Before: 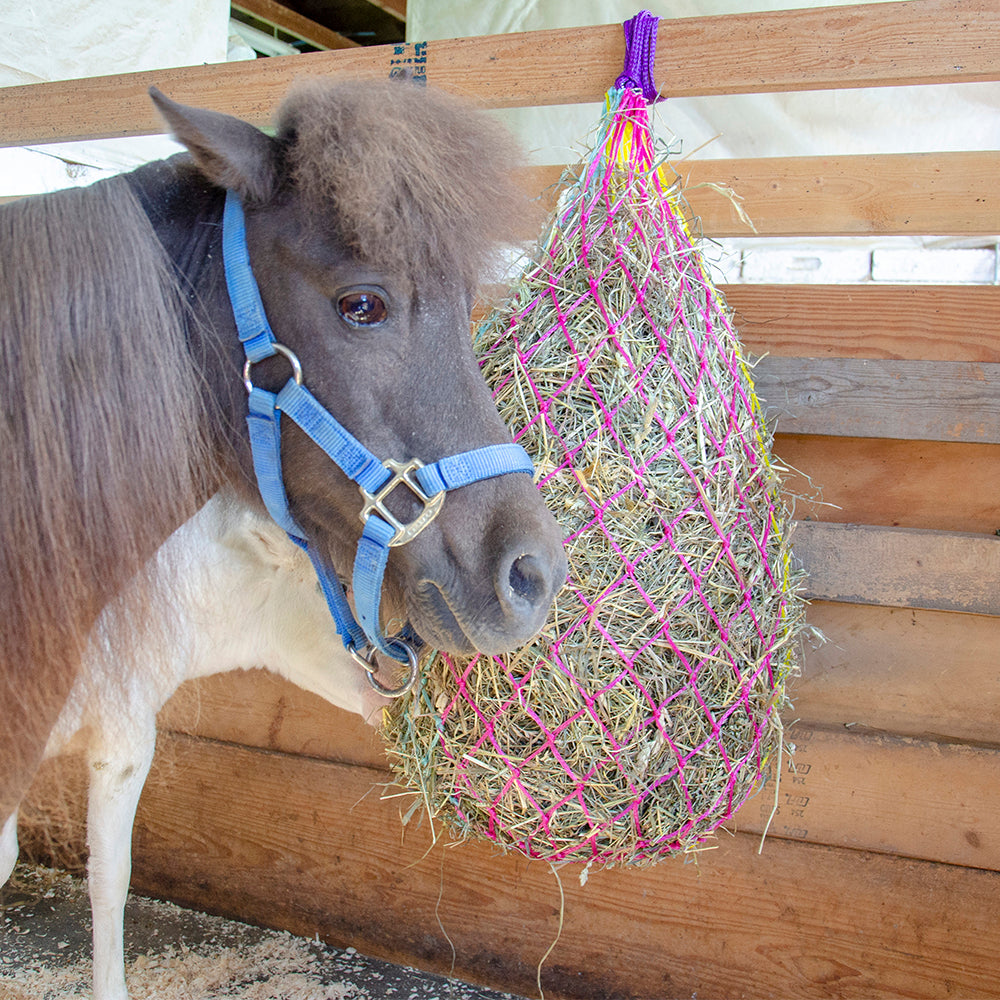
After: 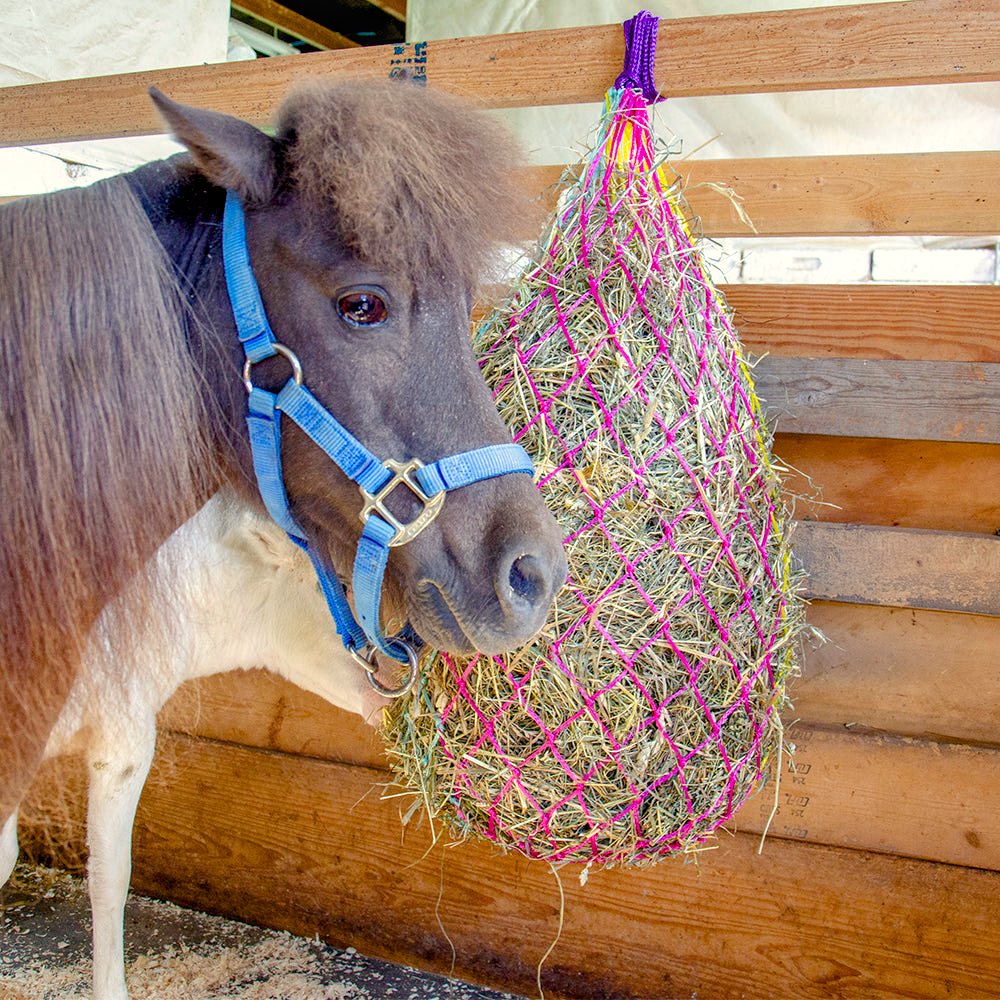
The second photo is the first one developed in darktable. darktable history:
color balance rgb: shadows lift › chroma 3%, shadows lift › hue 280.8°, power › hue 330°, highlights gain › chroma 3%, highlights gain › hue 75.6°, global offset › luminance -1%, perceptual saturation grading › global saturation 20%, perceptual saturation grading › highlights -25%, perceptual saturation grading › shadows 50%, global vibrance 20%
local contrast: on, module defaults
